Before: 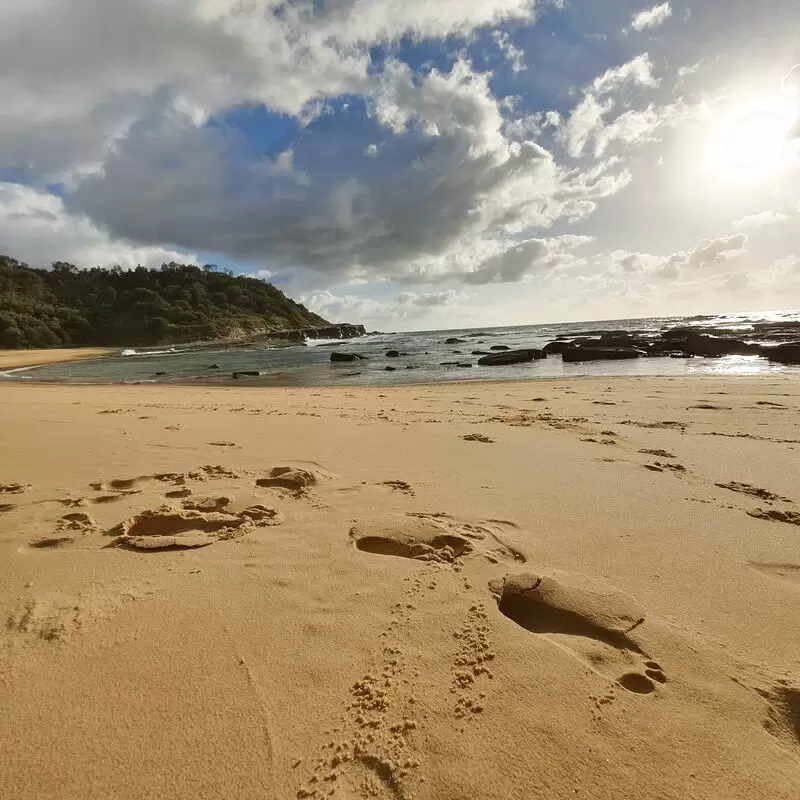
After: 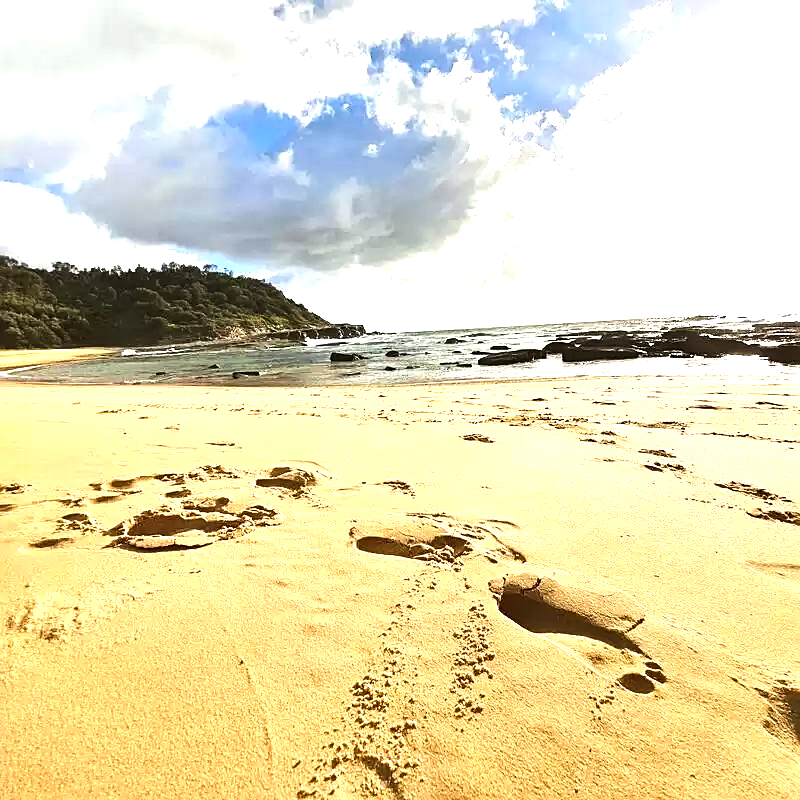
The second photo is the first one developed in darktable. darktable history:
sharpen: on, module defaults
color balance rgb: shadows fall-off 102.844%, perceptual saturation grading › global saturation 1.956%, perceptual saturation grading › highlights -2.793%, perceptual saturation grading › mid-tones 4.676%, perceptual saturation grading › shadows 7.955%, perceptual brilliance grading › highlights 17.028%, perceptual brilliance grading › mid-tones 31.459%, perceptual brilliance grading › shadows -31.319%, mask middle-gray fulcrum 22.628%, global vibrance 9.703%
exposure: black level correction 0, exposure 1.174 EV, compensate highlight preservation false
